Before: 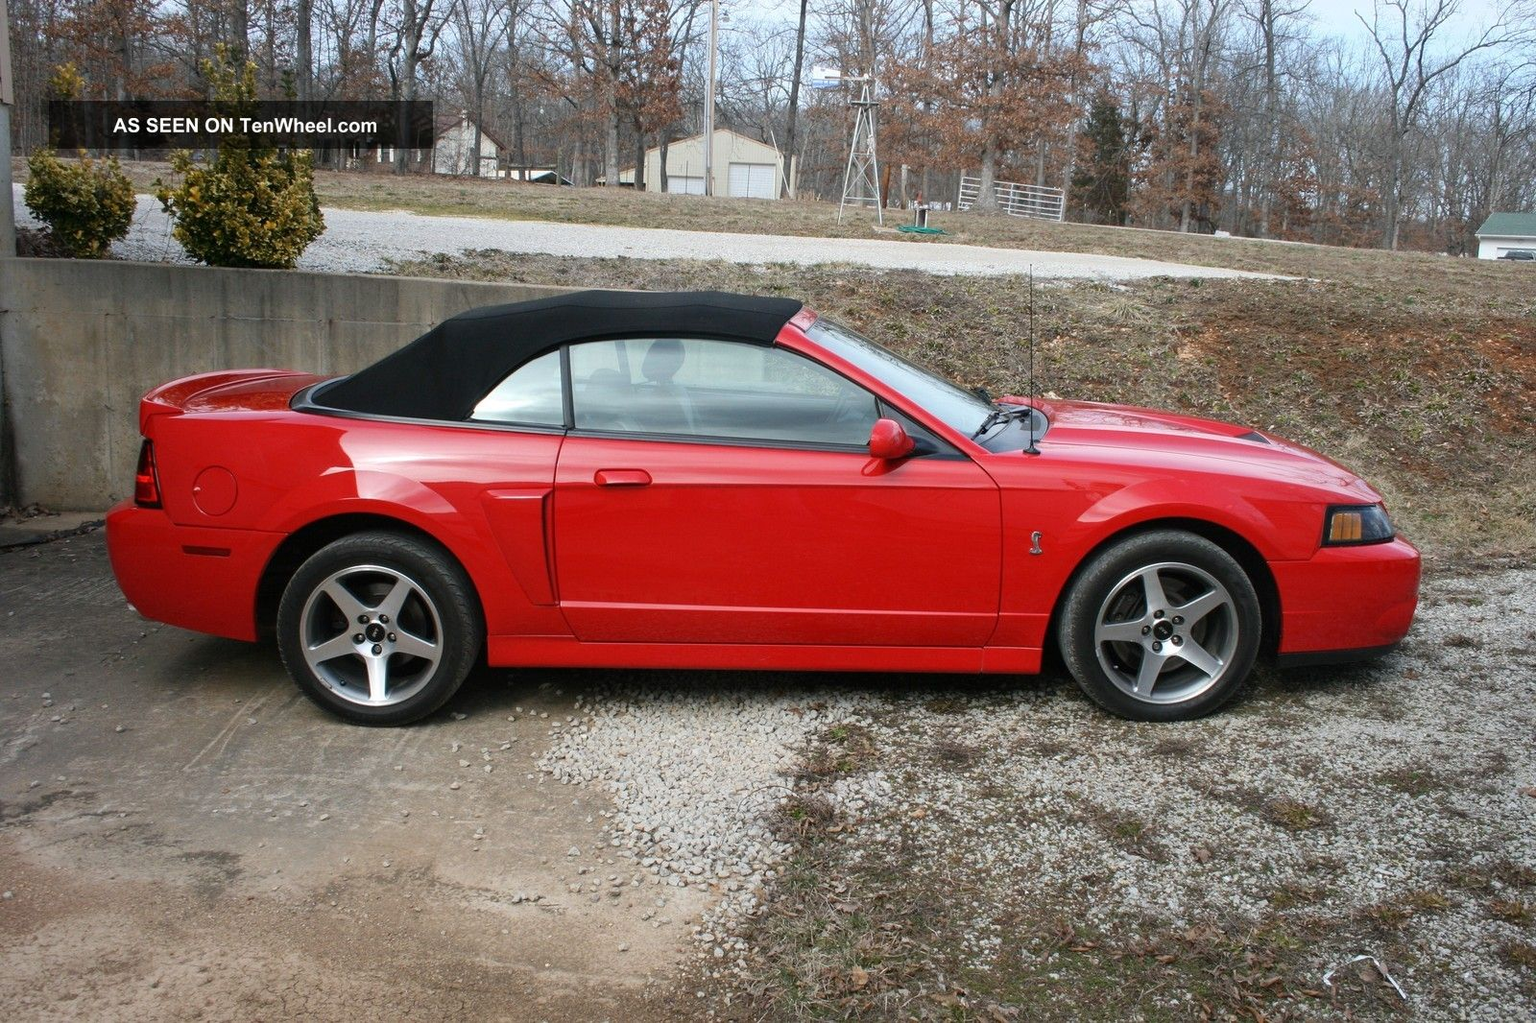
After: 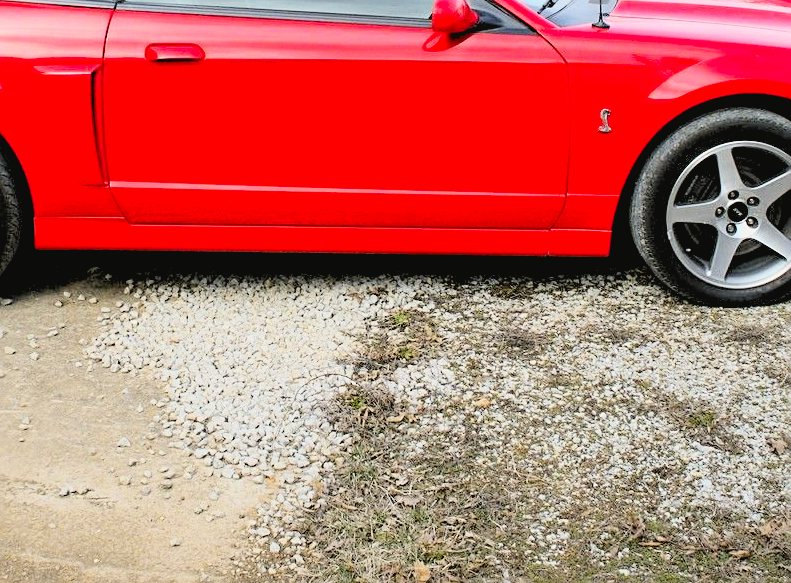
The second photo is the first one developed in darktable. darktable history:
shadows and highlights: radius 125.46, shadows 21.19, highlights -21.19, low approximation 0.01
crop: left 29.672%, top 41.786%, right 20.851%, bottom 3.487%
rgb levels: preserve colors sum RGB, levels [[0.038, 0.433, 0.934], [0, 0.5, 1], [0, 0.5, 1]]
tone curve: curves: ch0 [(0, 0.029) (0.071, 0.087) (0.223, 0.265) (0.447, 0.605) (0.654, 0.823) (0.861, 0.943) (1, 0.981)]; ch1 [(0, 0) (0.353, 0.344) (0.447, 0.449) (0.502, 0.501) (0.547, 0.54) (0.57, 0.582) (0.608, 0.608) (0.618, 0.631) (0.657, 0.699) (1, 1)]; ch2 [(0, 0) (0.34, 0.314) (0.456, 0.456) (0.5, 0.503) (0.528, 0.54) (0.557, 0.577) (0.589, 0.626) (1, 1)], color space Lab, independent channels, preserve colors none
rotate and perspective: crop left 0, crop top 0
vibrance: vibrance 67%
sharpen: on, module defaults
